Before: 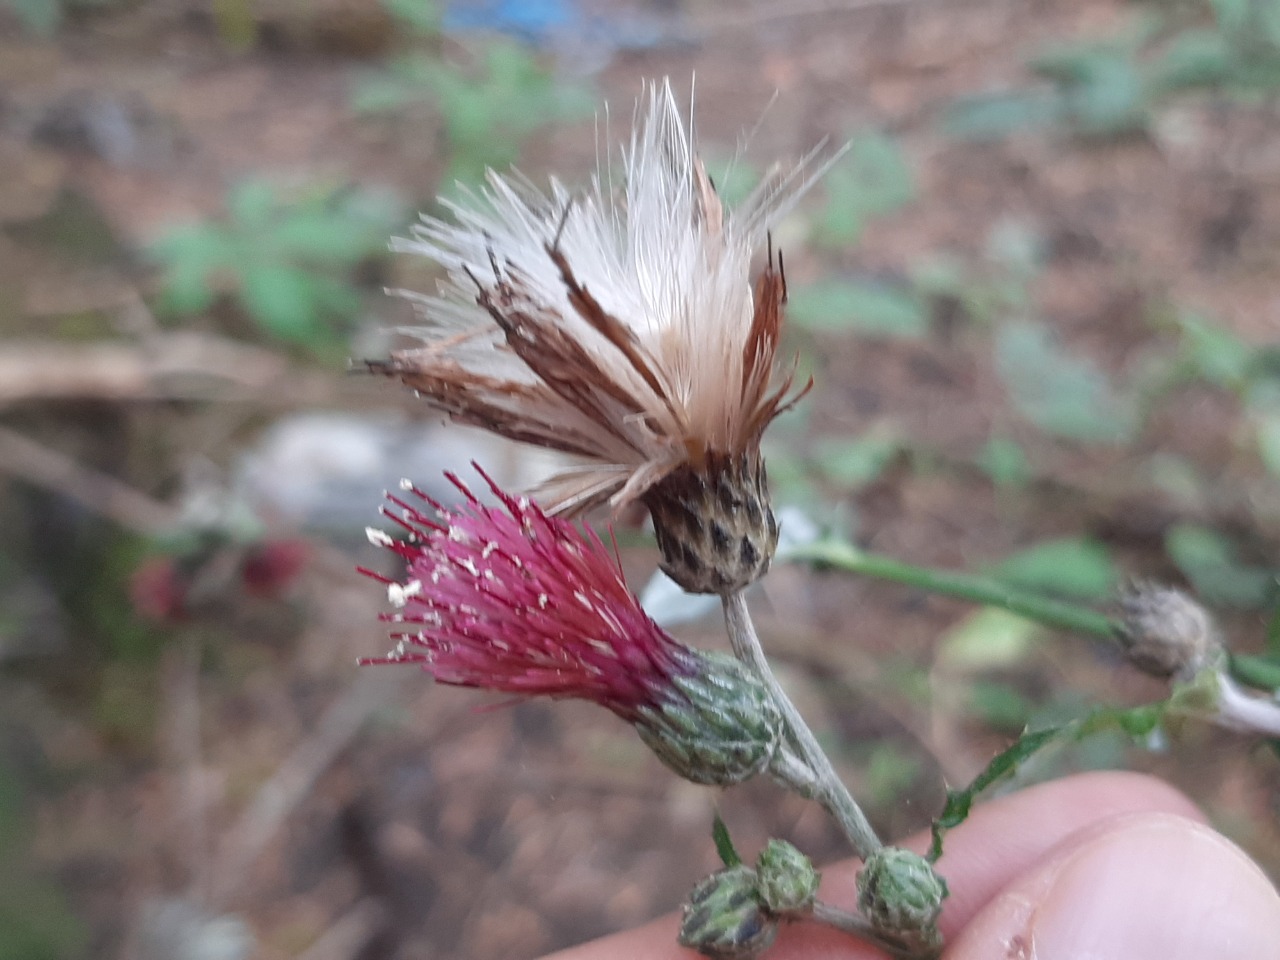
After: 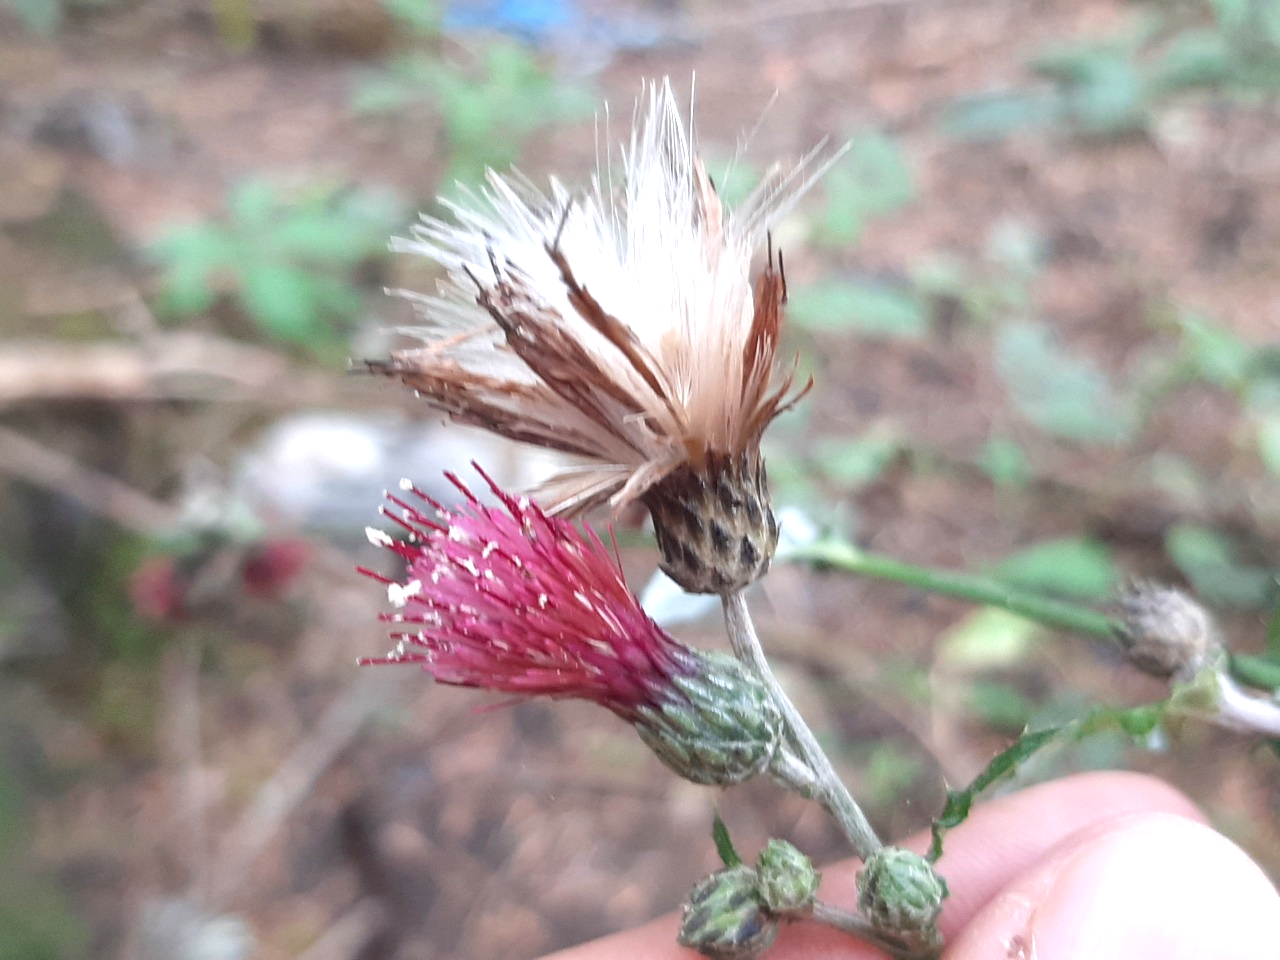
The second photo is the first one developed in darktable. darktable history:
exposure: black level correction 0, exposure 0.699 EV, compensate highlight preservation false
